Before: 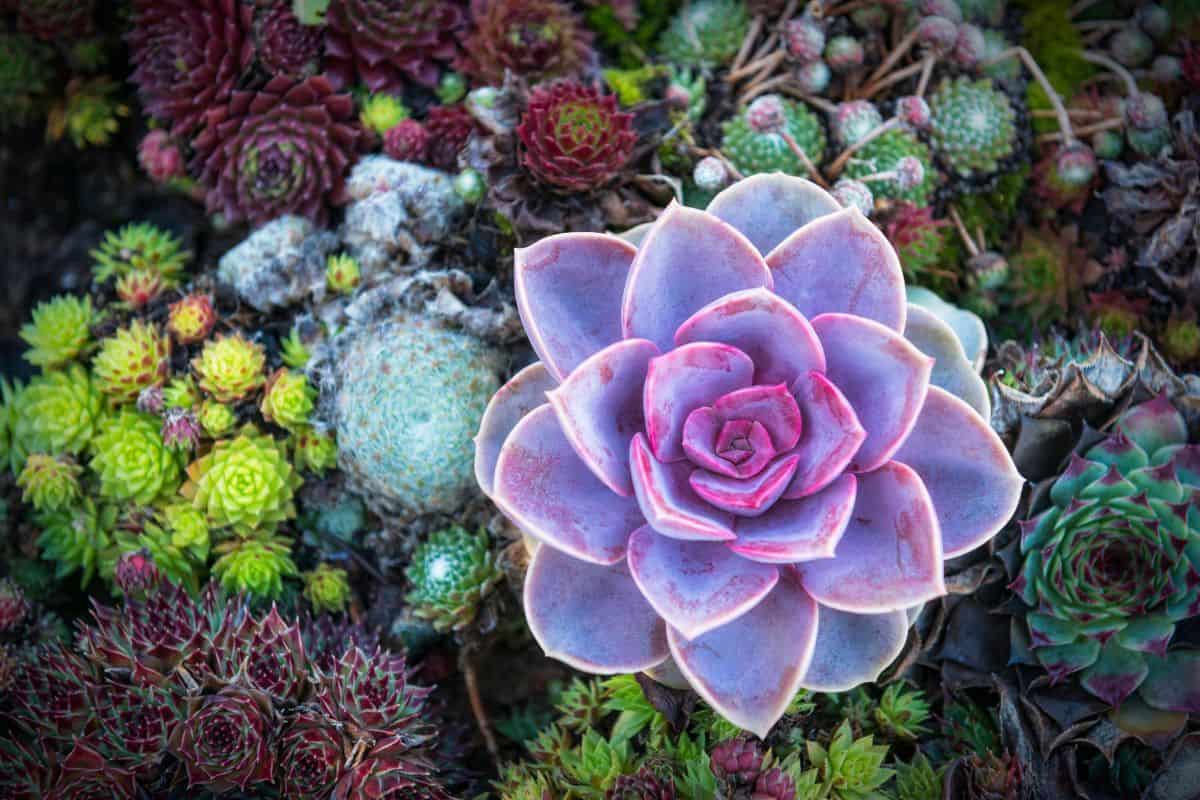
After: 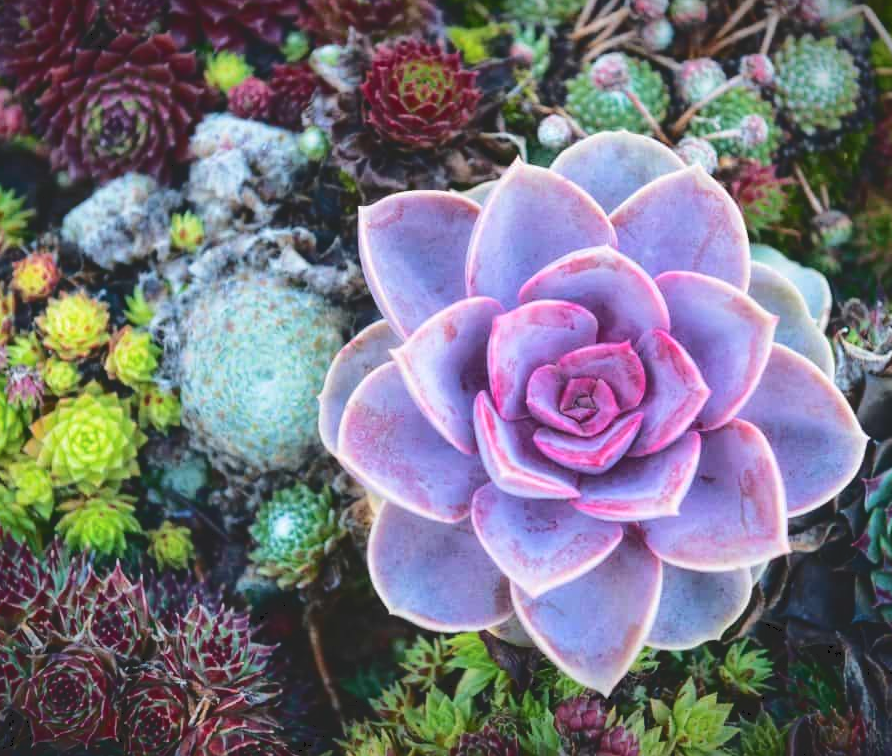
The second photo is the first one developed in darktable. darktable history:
shadows and highlights: shadows 4.4, highlights -17.92, soften with gaussian
crop and rotate: left 13.047%, top 5.389%, right 12.6%
sharpen: radius 2.908, amount 0.858, threshold 47.146
tone curve: curves: ch0 [(0, 0) (0.003, 0.139) (0.011, 0.14) (0.025, 0.138) (0.044, 0.14) (0.069, 0.149) (0.1, 0.161) (0.136, 0.179) (0.177, 0.203) (0.224, 0.245) (0.277, 0.302) (0.335, 0.382) (0.399, 0.461) (0.468, 0.546) (0.543, 0.614) (0.623, 0.687) (0.709, 0.758) (0.801, 0.84) (0.898, 0.912) (1, 1)], color space Lab, independent channels, preserve colors none
